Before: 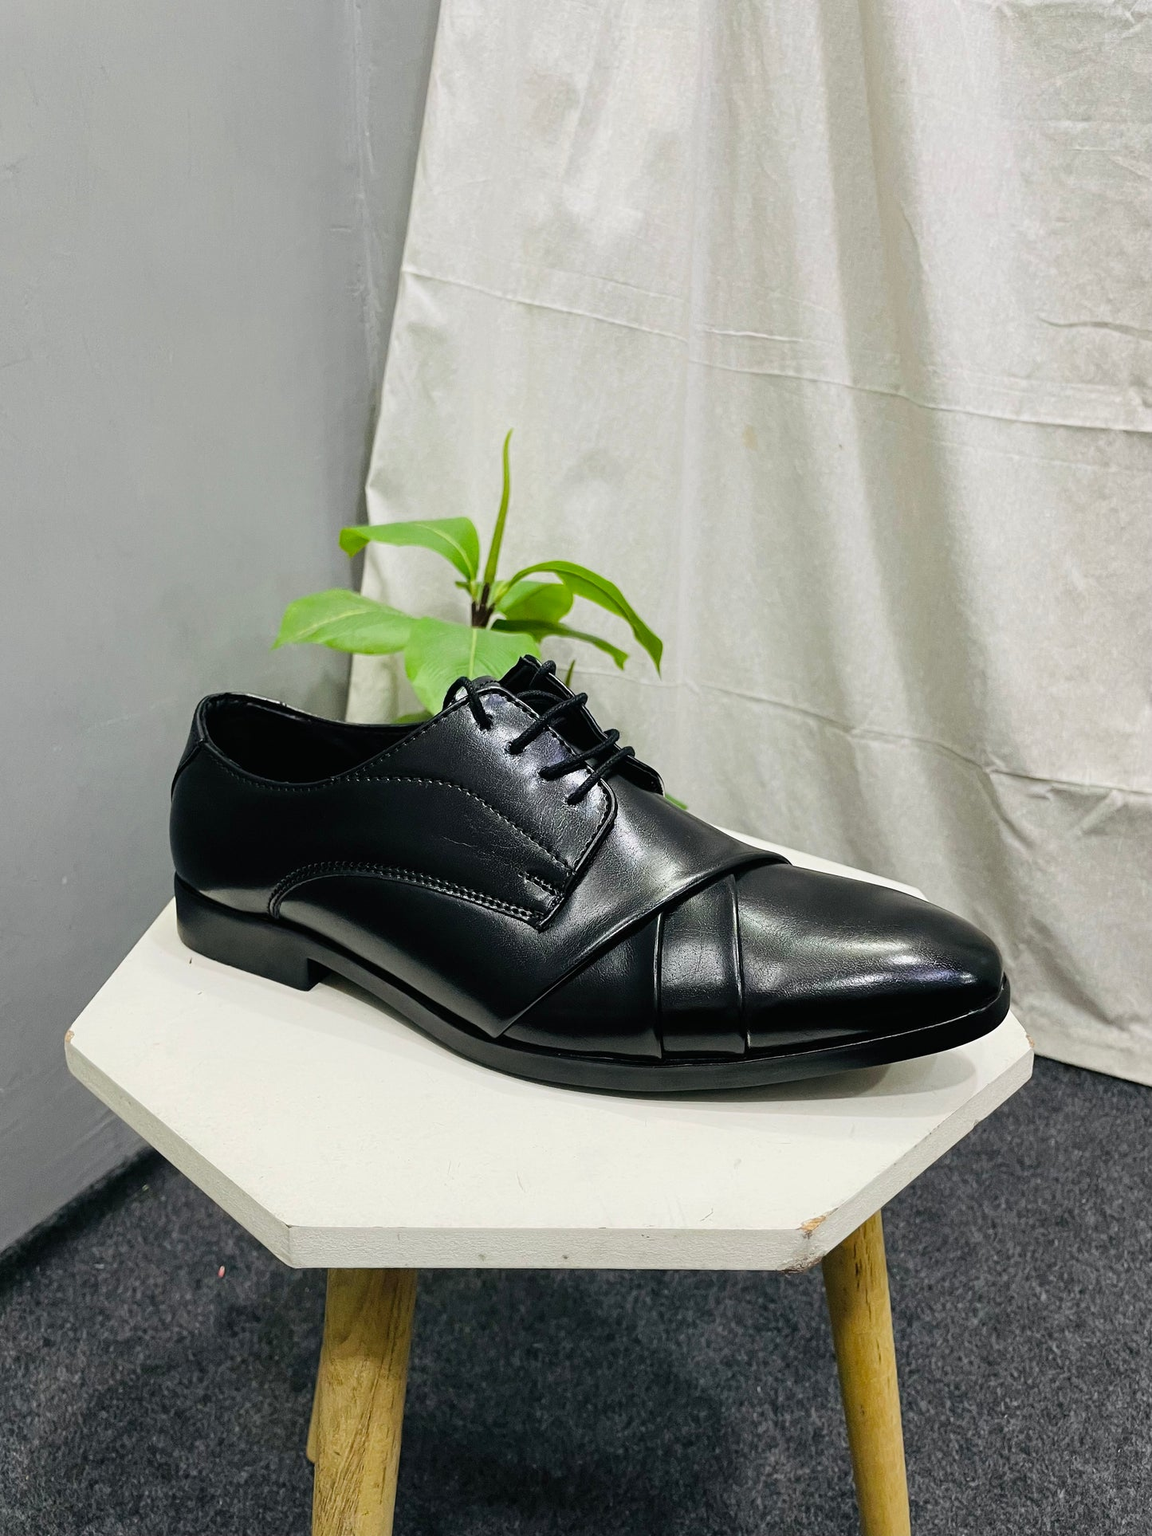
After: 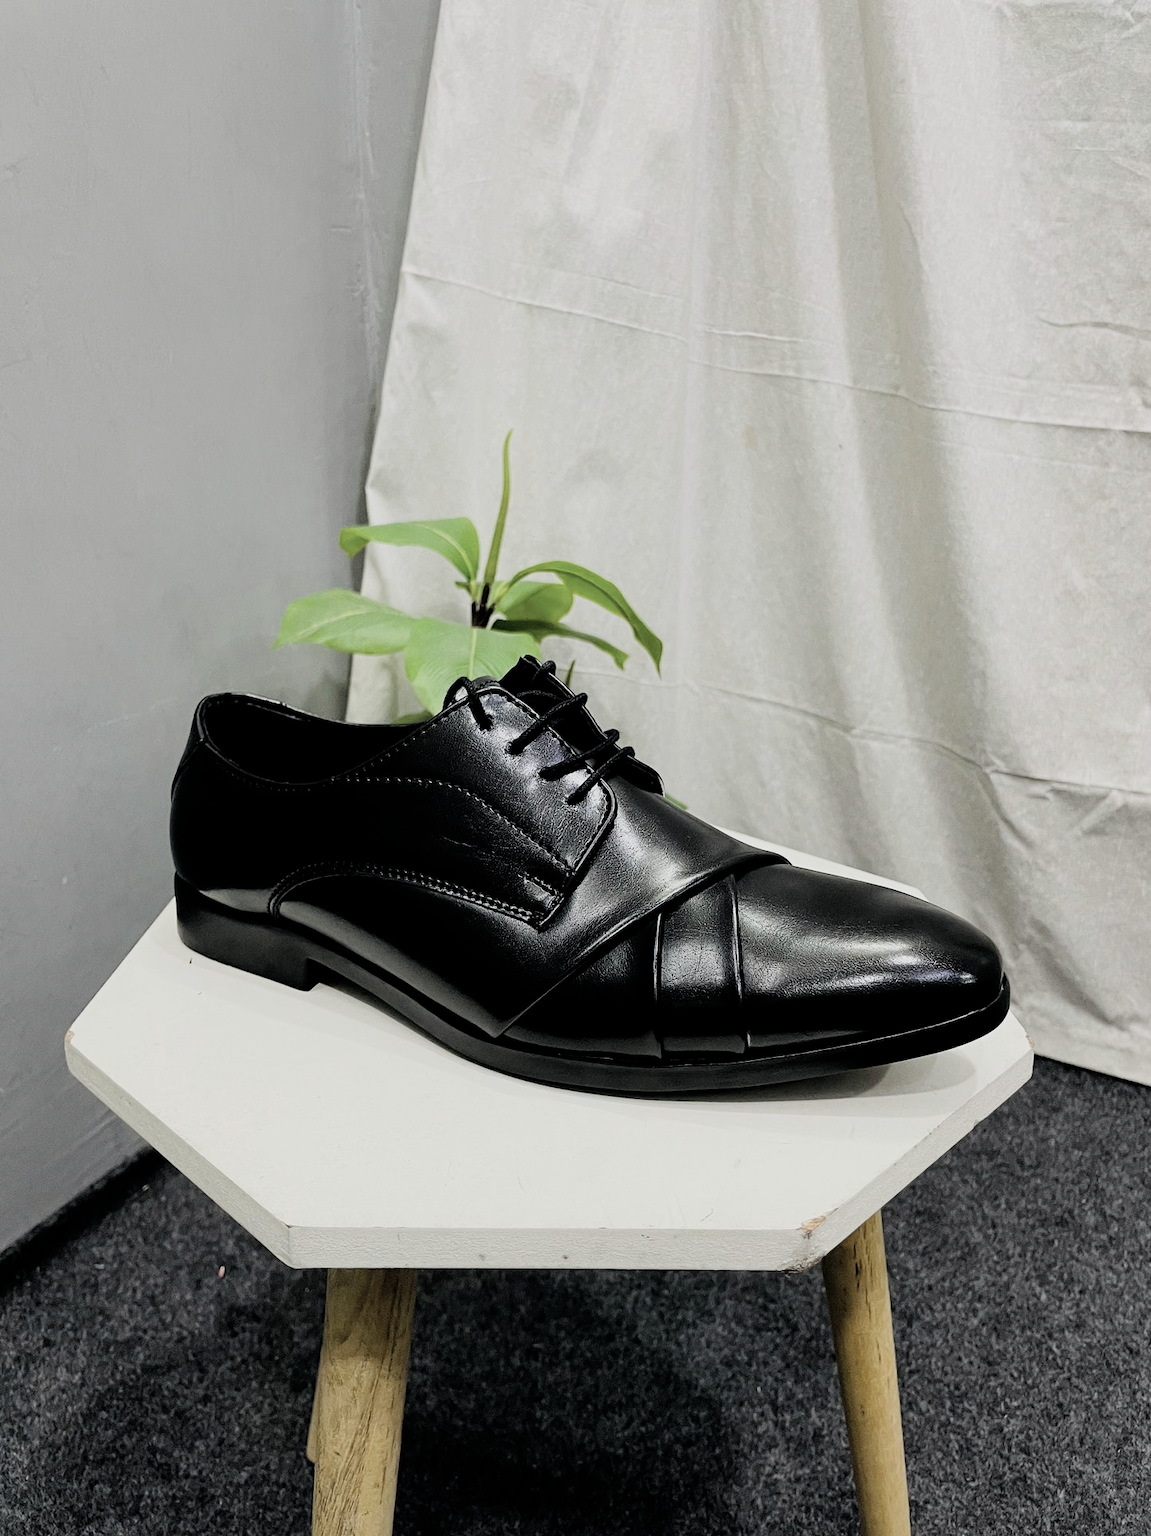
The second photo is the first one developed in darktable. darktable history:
contrast brightness saturation: contrast 0.105, saturation -0.356
filmic rgb: black relative exposure -7.72 EV, white relative exposure 4.44 EV, hardness 3.75, latitude 49.63%, contrast 1.1
